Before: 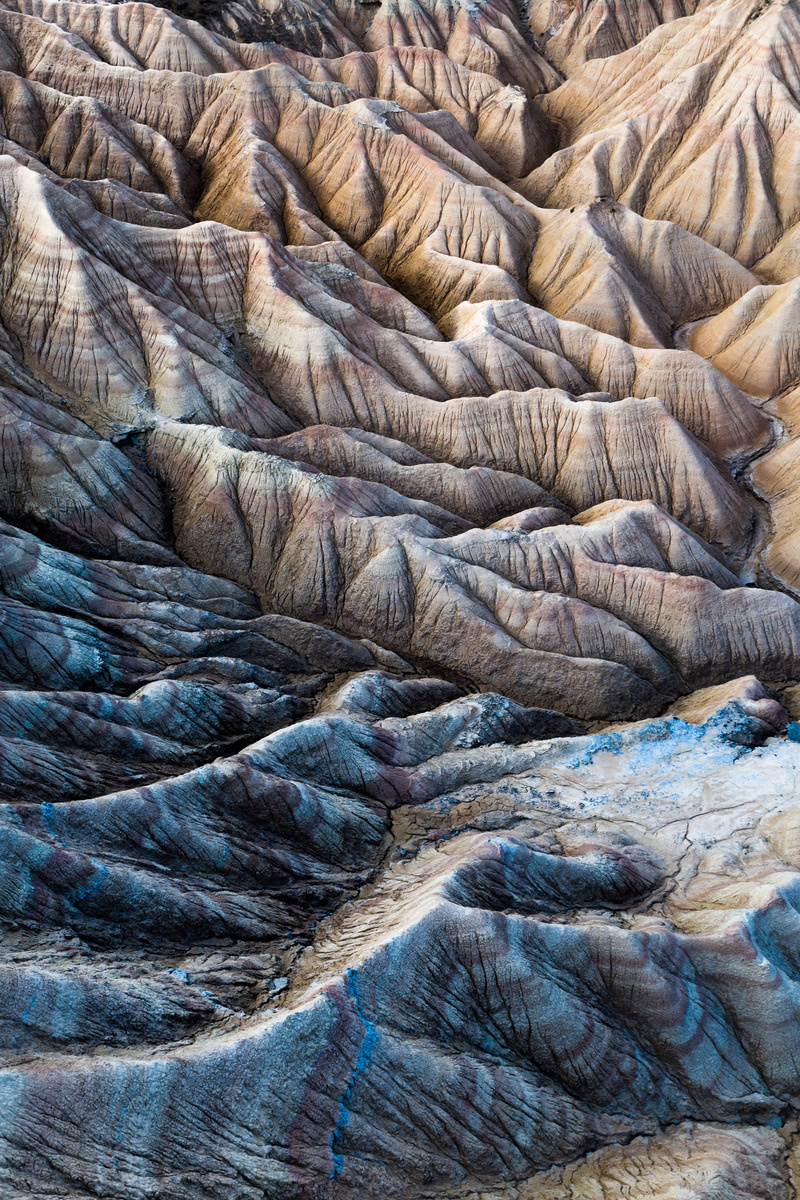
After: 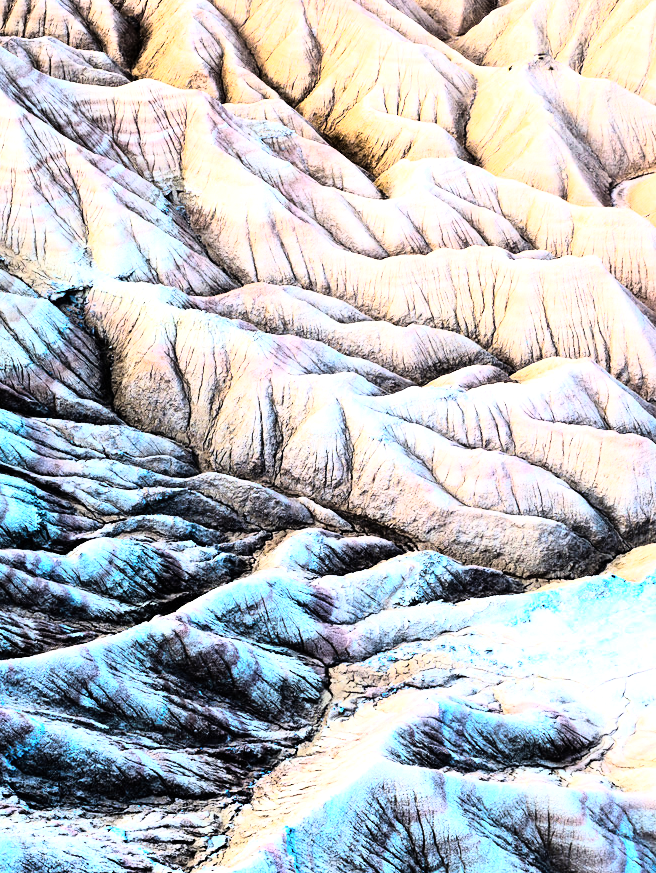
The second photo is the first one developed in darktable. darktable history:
rgb curve: curves: ch0 [(0, 0) (0.21, 0.15) (0.24, 0.21) (0.5, 0.75) (0.75, 0.96) (0.89, 0.99) (1, 1)]; ch1 [(0, 0.02) (0.21, 0.13) (0.25, 0.2) (0.5, 0.67) (0.75, 0.9) (0.89, 0.97) (1, 1)]; ch2 [(0, 0.02) (0.21, 0.13) (0.25, 0.2) (0.5, 0.67) (0.75, 0.9) (0.89, 0.97) (1, 1)], compensate middle gray true
contrast brightness saturation: saturation -0.05
crop: left 7.856%, top 11.836%, right 10.12%, bottom 15.387%
exposure: black level correction 0, exposure 1.45 EV, compensate exposure bias true, compensate highlight preservation false
